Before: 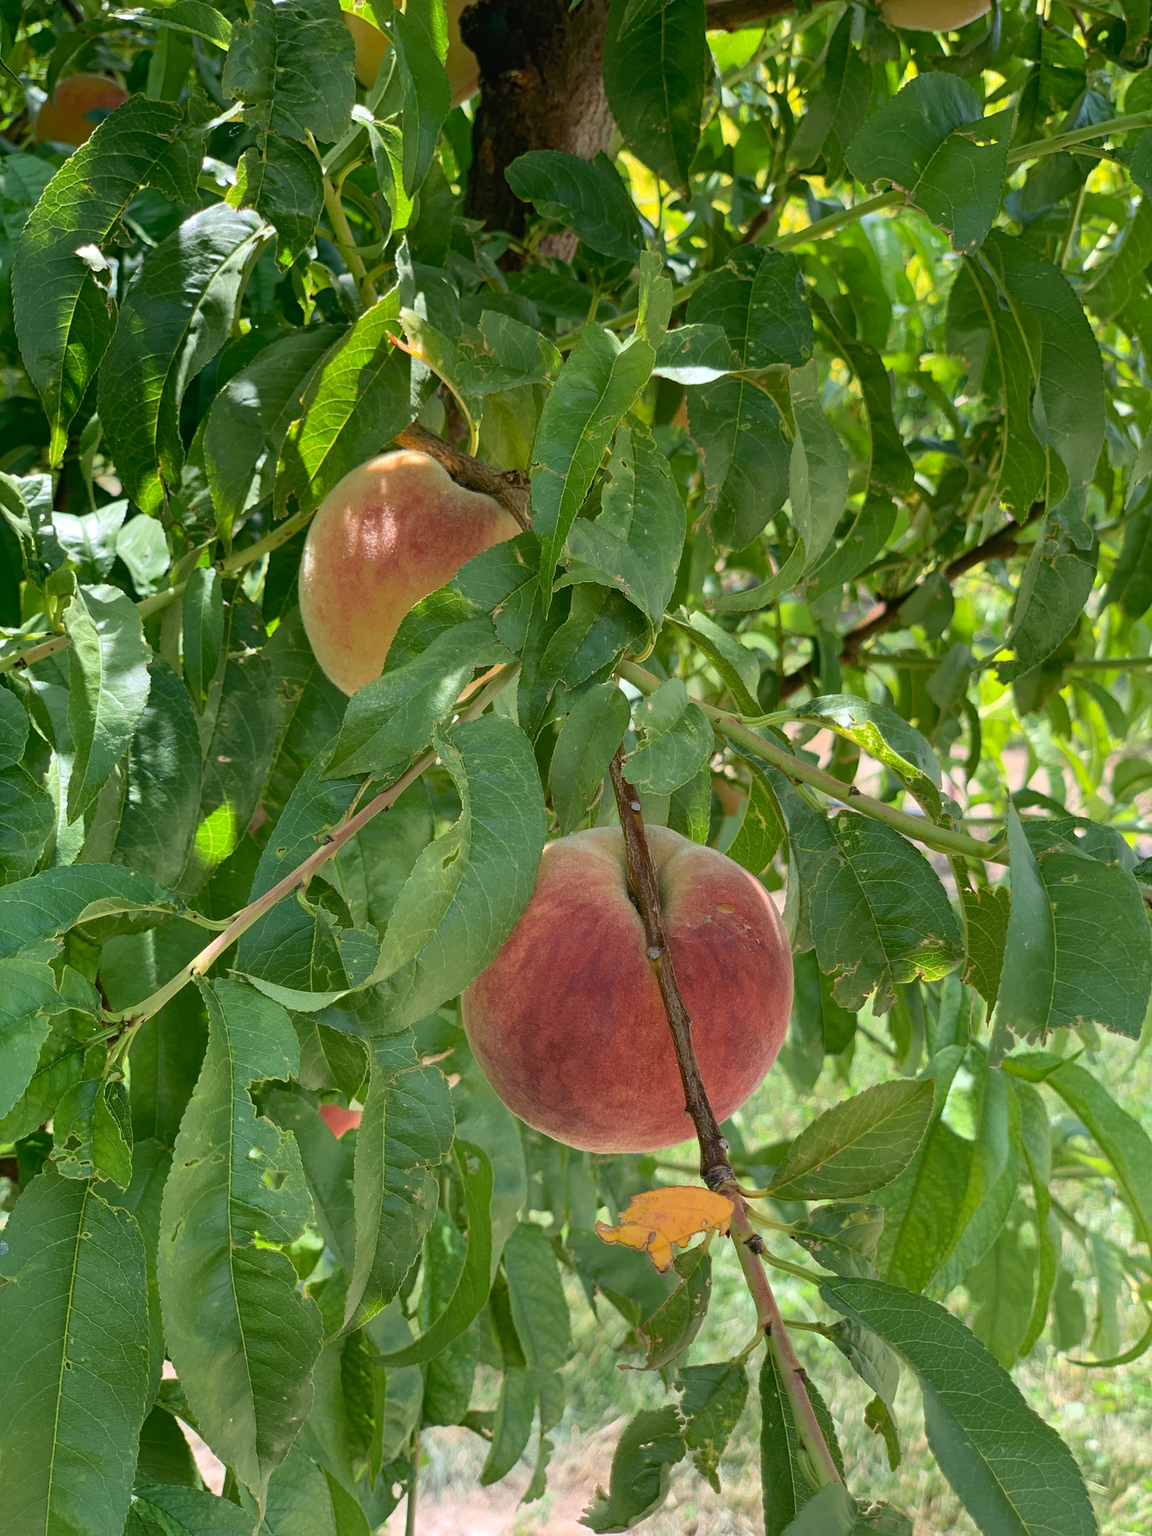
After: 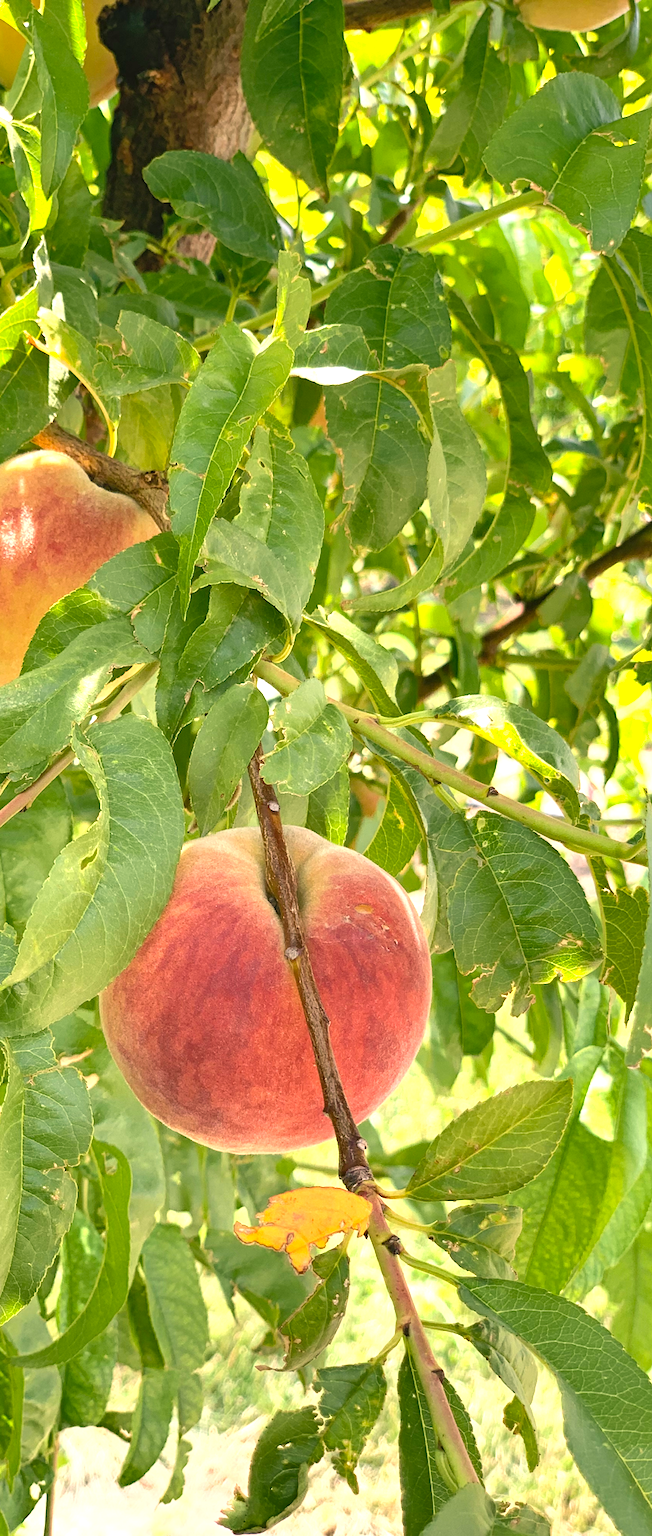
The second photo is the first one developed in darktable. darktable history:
contrast brightness saturation: contrast 0.05, brightness 0.06, saturation 0.01
exposure: black level correction 0, exposure 1.2 EV, compensate exposure bias true, compensate highlight preservation false
shadows and highlights: shadows 49, highlights -41, soften with gaussian
crop: left 31.458%, top 0%, right 11.876%
color correction: highlights a* 11.96, highlights b* 11.58
